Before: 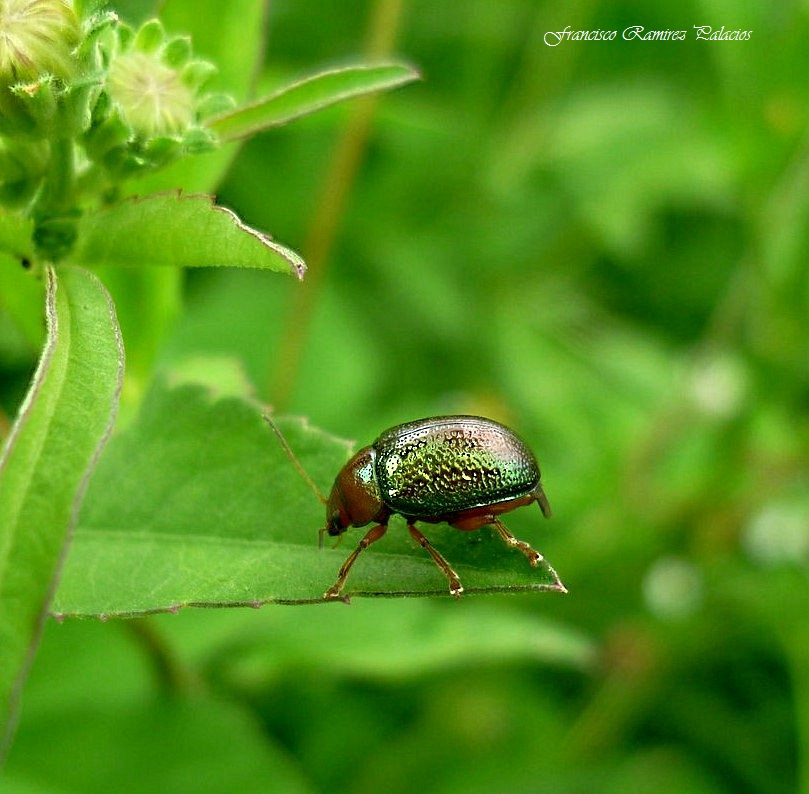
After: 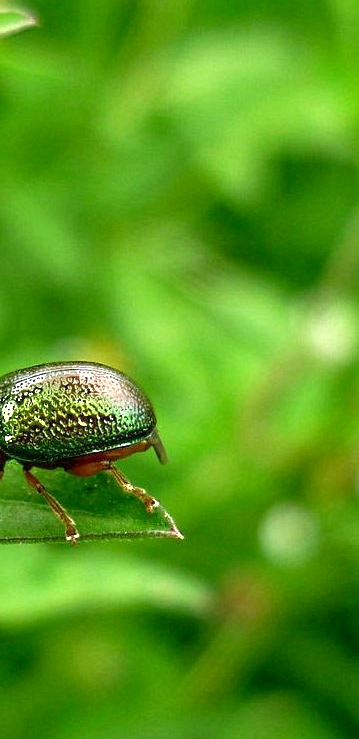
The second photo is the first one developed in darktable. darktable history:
exposure: black level correction 0.001, exposure 0.499 EV, compensate highlight preservation false
crop: left 47.517%, top 6.854%, right 8.069%
local contrast: detail 110%
